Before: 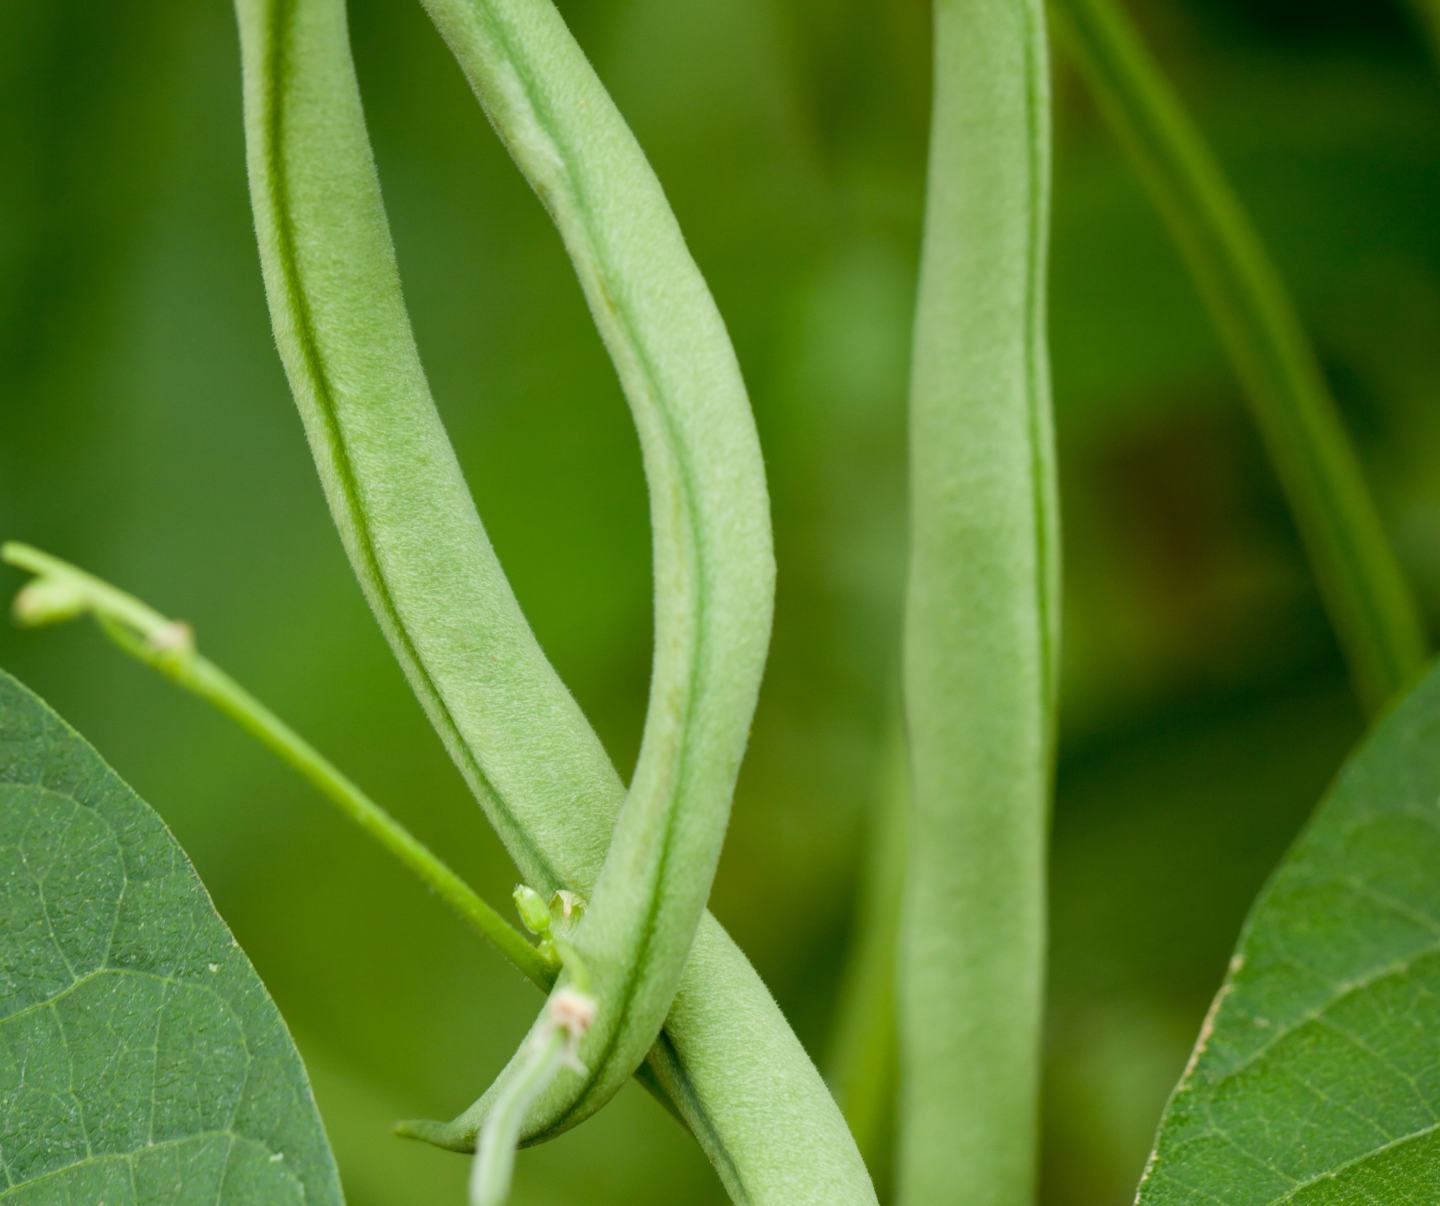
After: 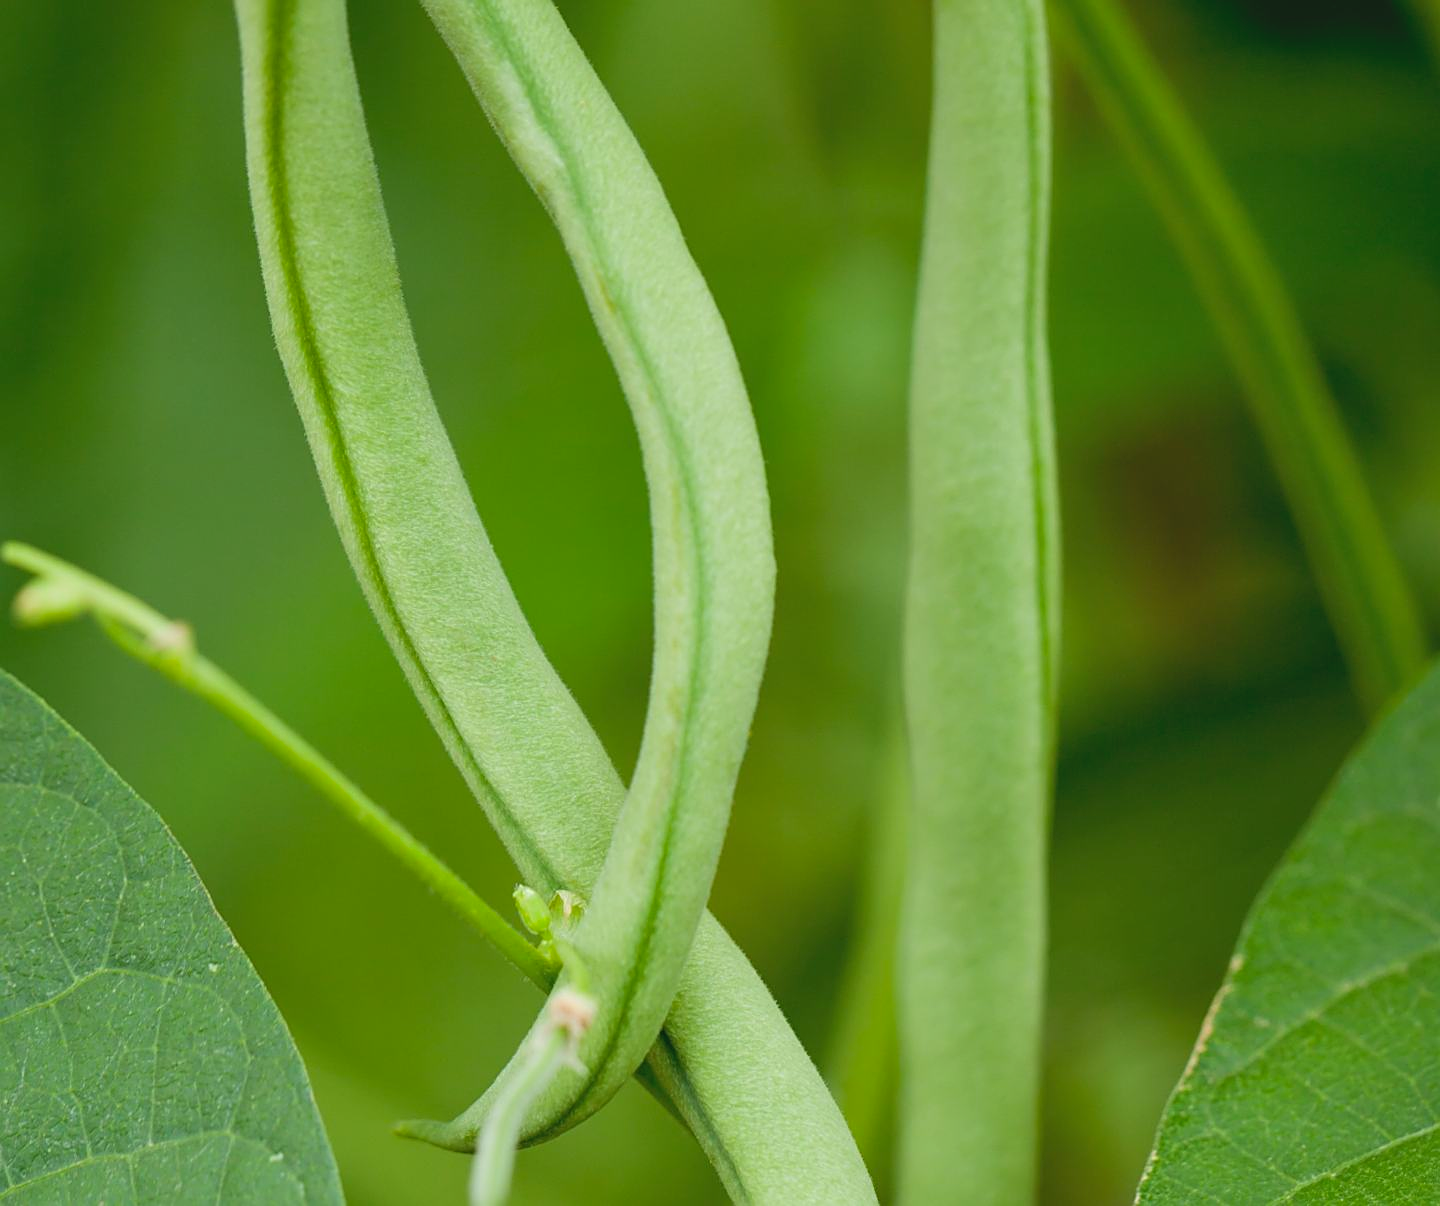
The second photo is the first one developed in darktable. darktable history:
contrast brightness saturation: contrast -0.1, brightness 0.05, saturation 0.08
sharpen: on, module defaults
